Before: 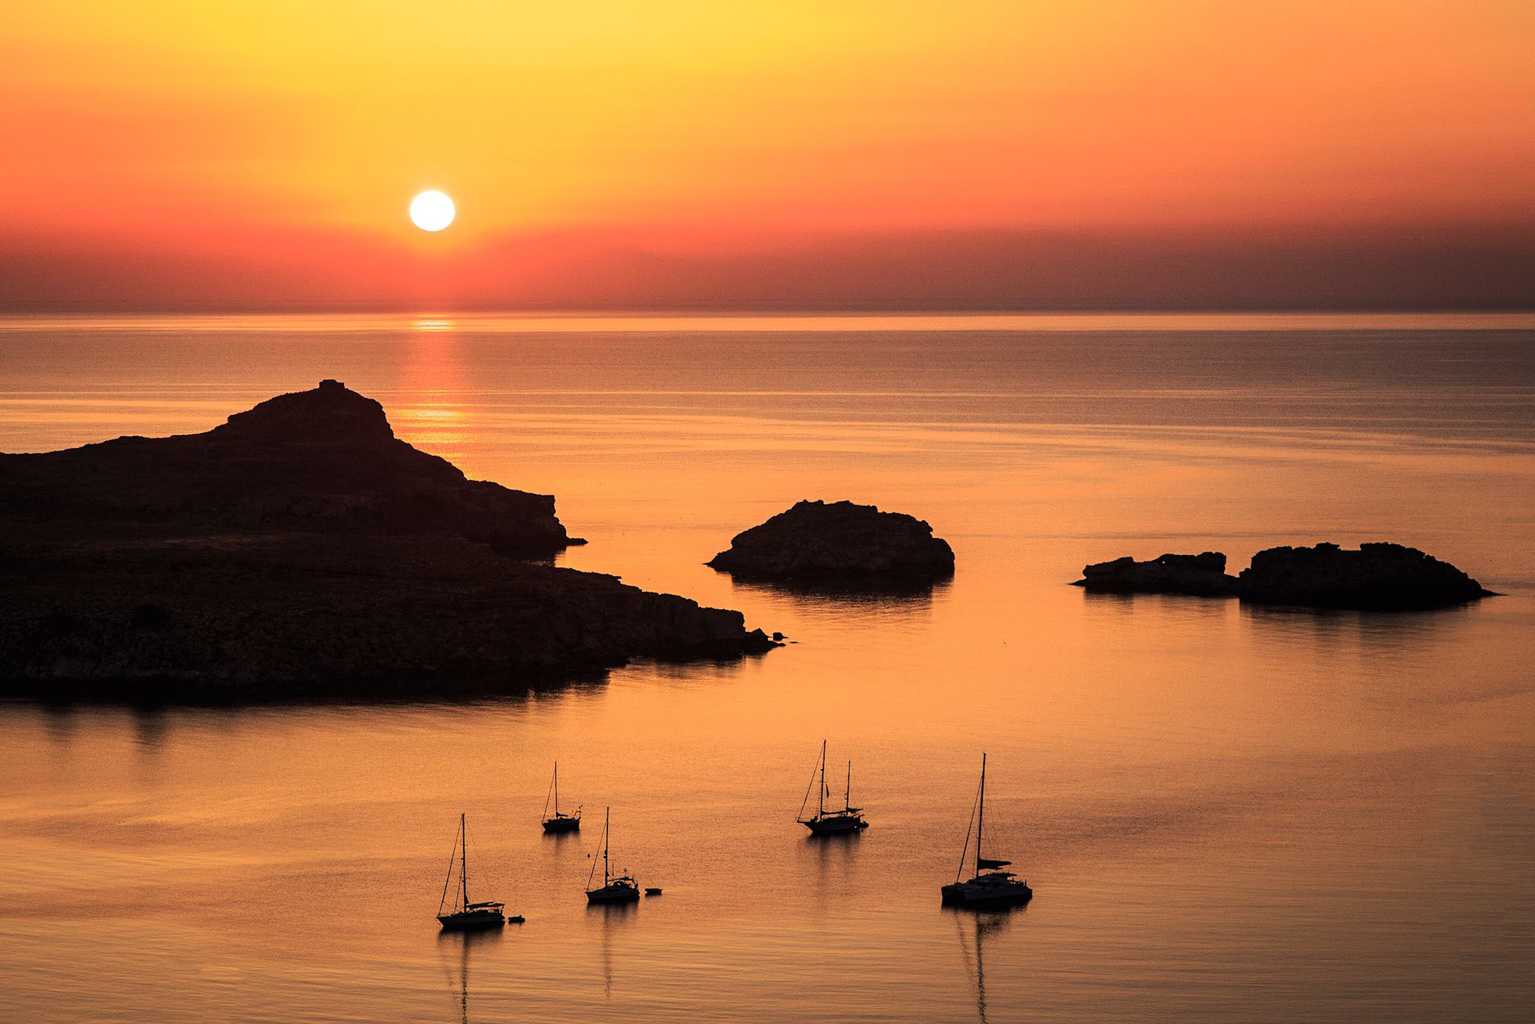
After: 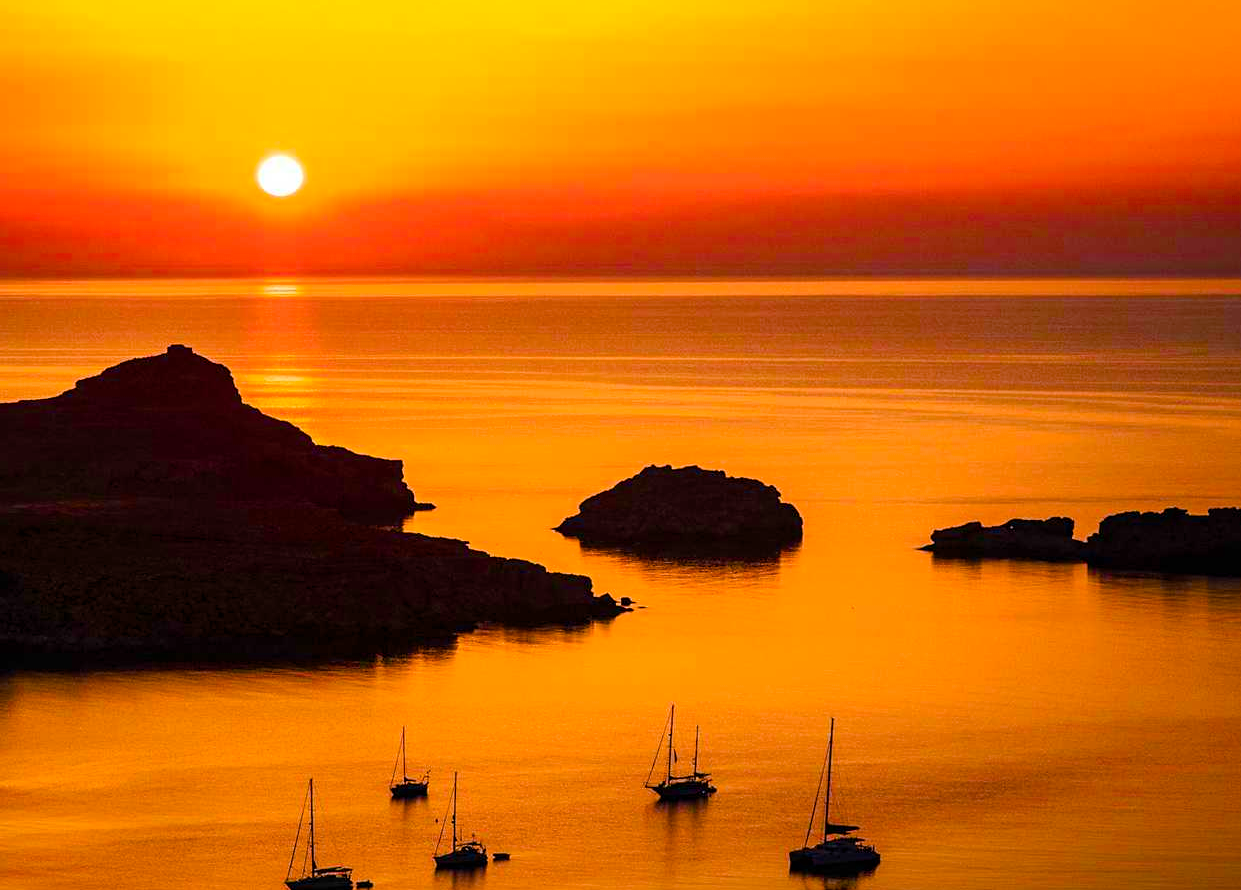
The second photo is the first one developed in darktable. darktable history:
color balance rgb: perceptual saturation grading › global saturation 20%, perceptual saturation grading › highlights -25%, perceptual saturation grading › shadows 50.52%, global vibrance 40.24%
crop: left 9.929%, top 3.475%, right 9.188%, bottom 9.529%
